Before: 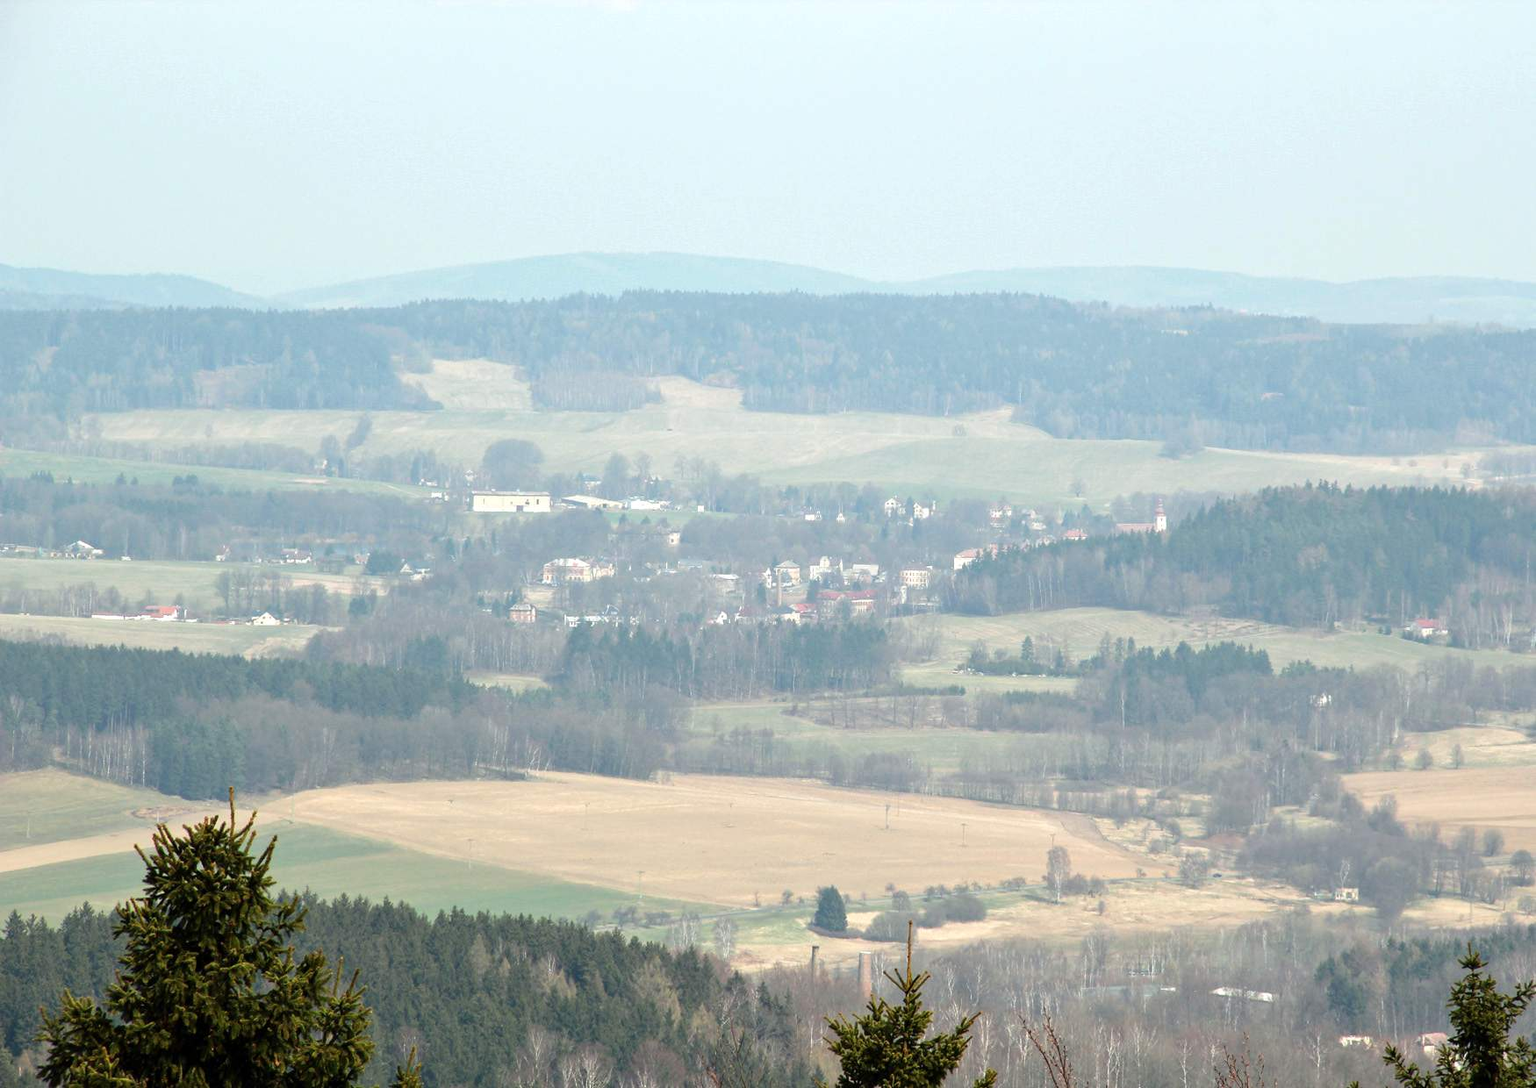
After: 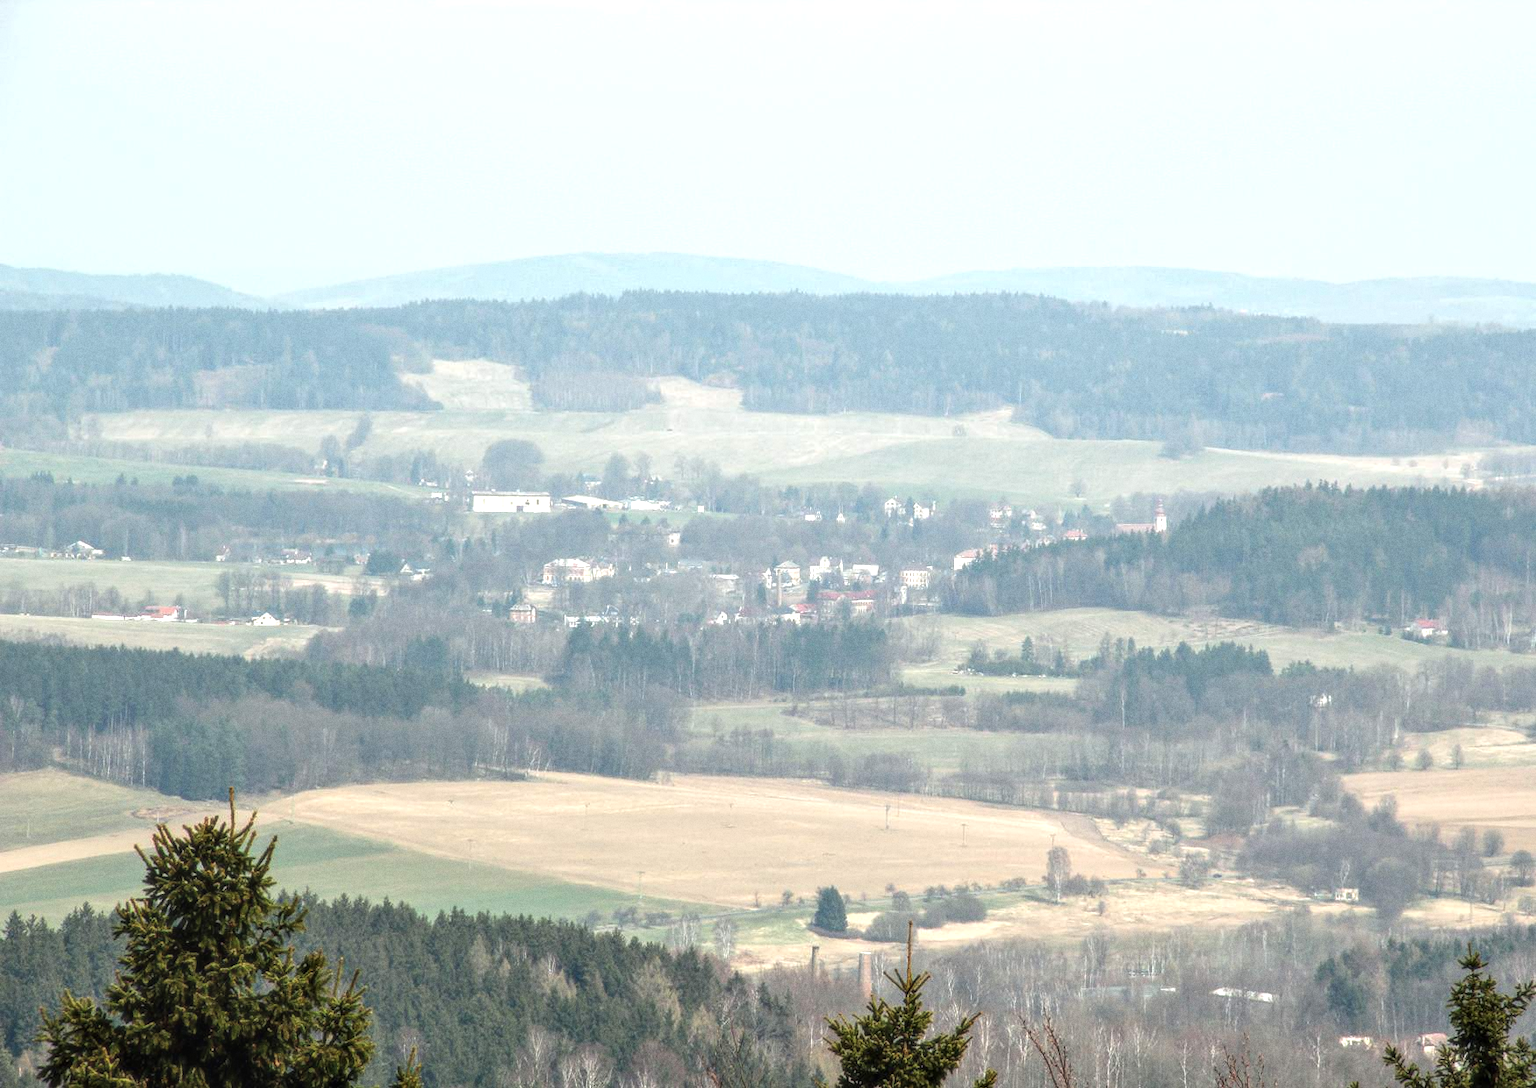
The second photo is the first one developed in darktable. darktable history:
exposure: exposure 0.2 EV, compensate highlight preservation false
grain: on, module defaults
local contrast: highlights 0%, shadows 0%, detail 133%
soften: size 10%, saturation 50%, brightness 0.2 EV, mix 10%
